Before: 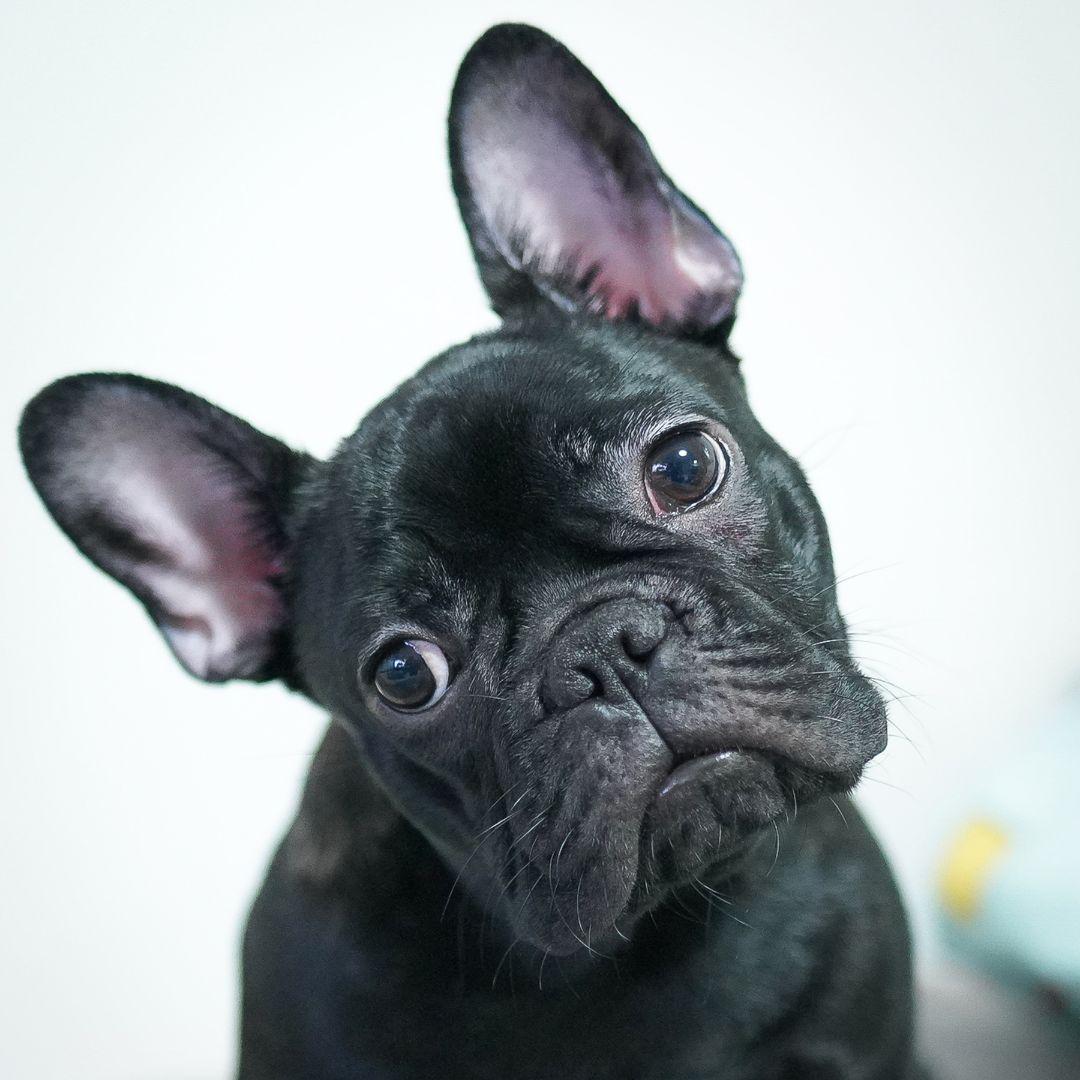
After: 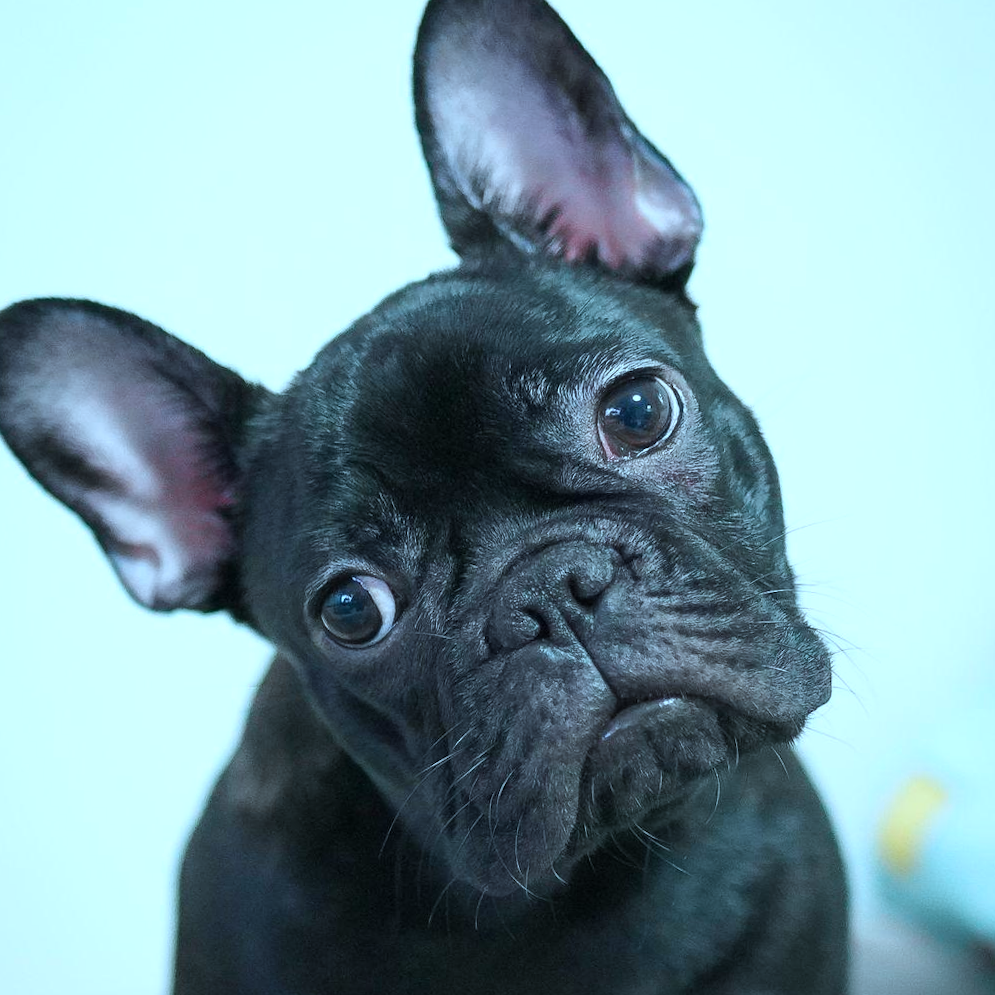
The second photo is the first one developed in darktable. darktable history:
crop and rotate: angle -1.96°, left 3.097%, top 4.154%, right 1.586%, bottom 0.529%
color correction: highlights a* -10.69, highlights b* -19.19
